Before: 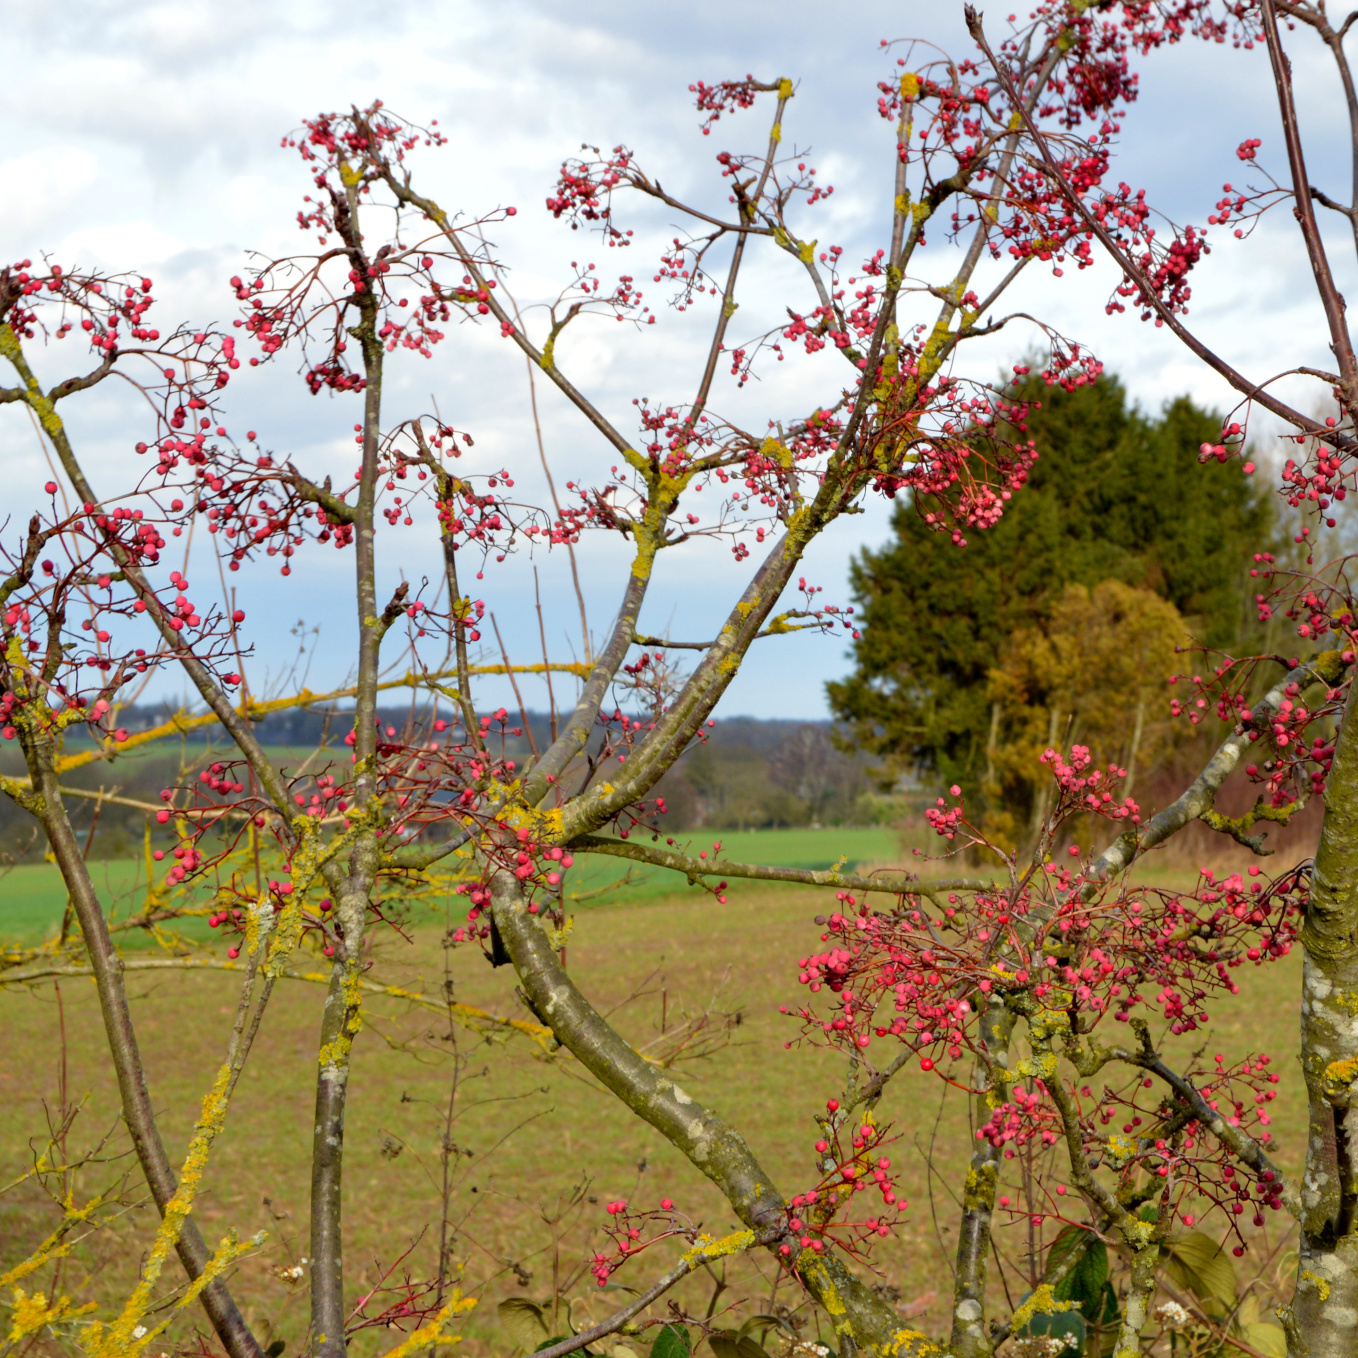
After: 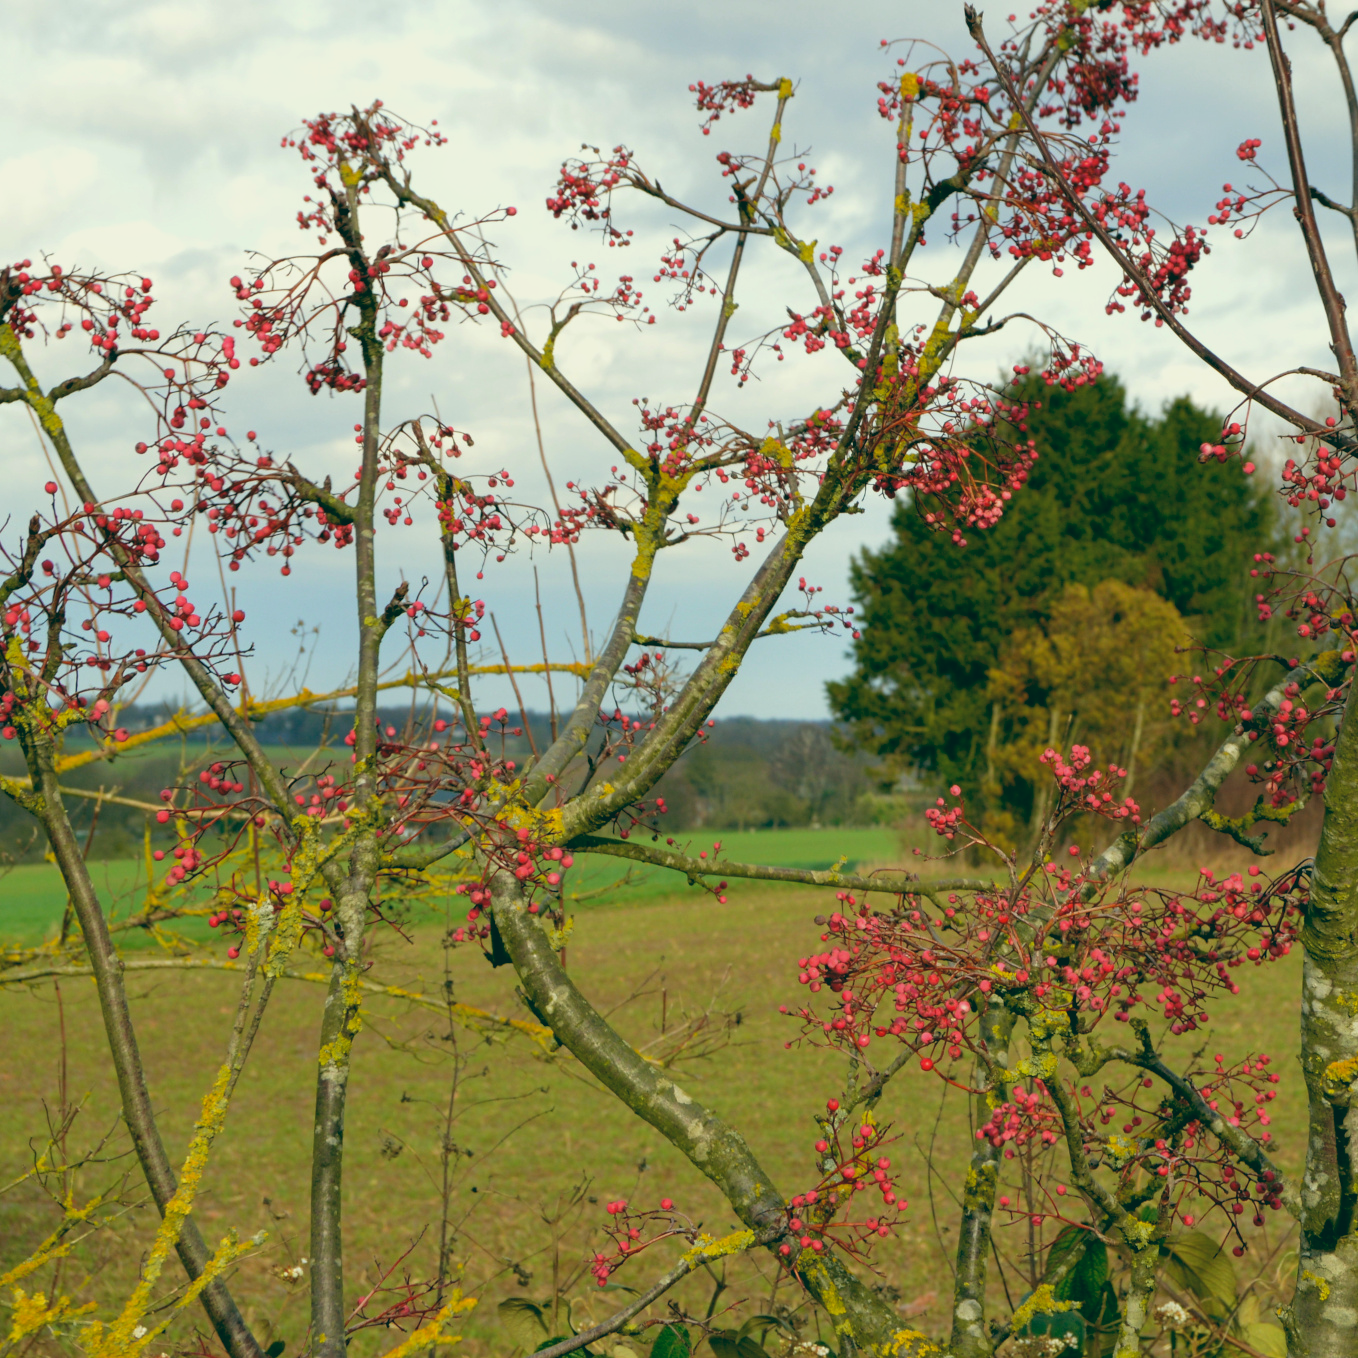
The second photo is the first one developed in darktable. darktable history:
color balance: lift [1.005, 0.99, 1.007, 1.01], gamma [1, 1.034, 1.032, 0.966], gain [0.873, 1.055, 1.067, 0.933]
contrast equalizer: y [[0.5, 0.5, 0.472, 0.5, 0.5, 0.5], [0.5 ×6], [0.5 ×6], [0 ×6], [0 ×6]]
